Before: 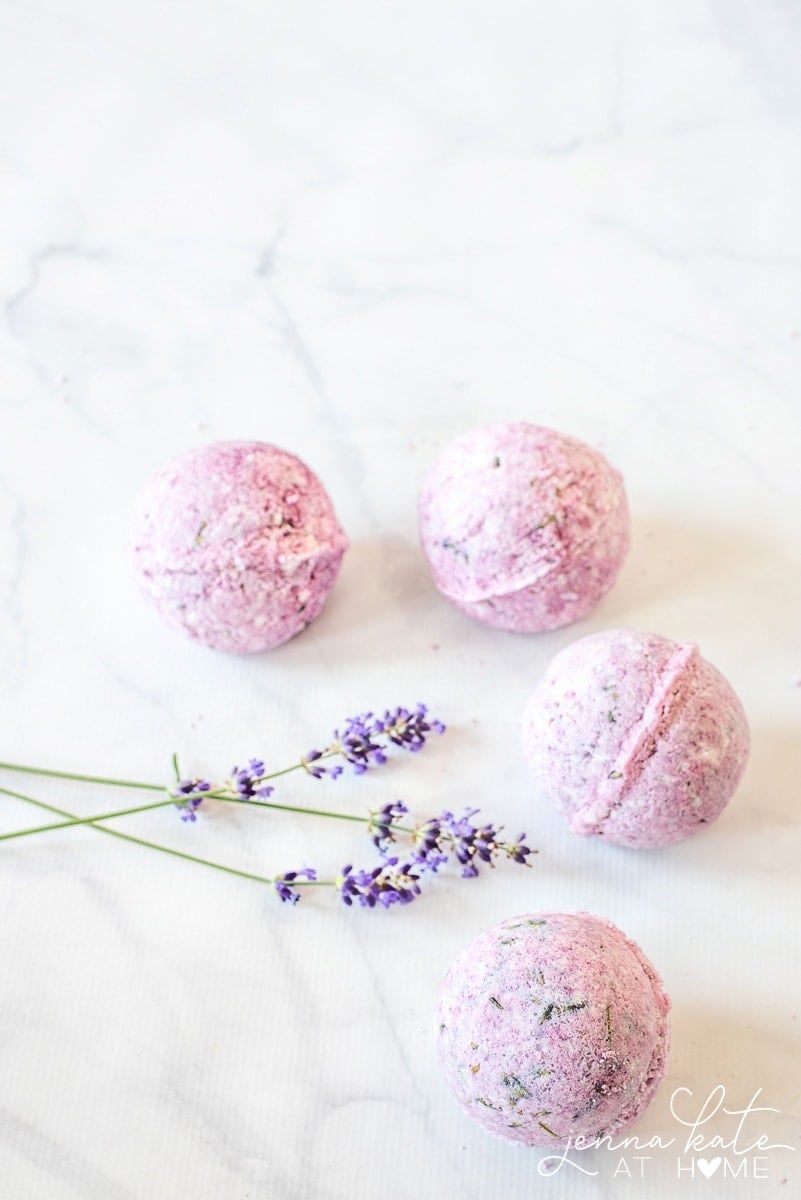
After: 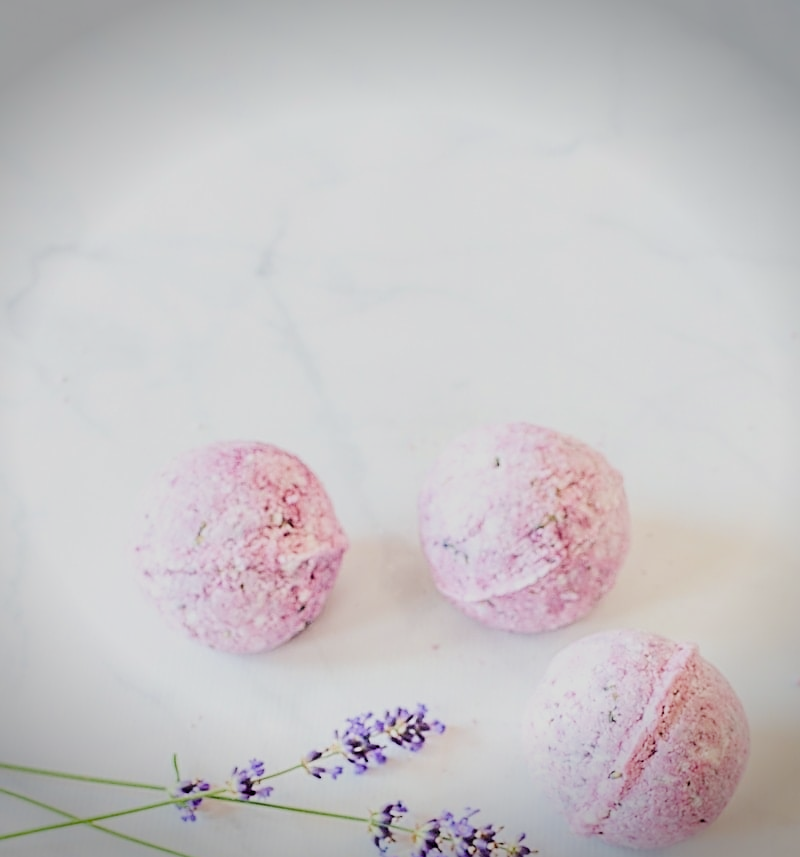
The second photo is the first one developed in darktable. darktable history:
vignetting: fall-off start 88.53%, fall-off radius 44.2%, saturation 0.376, width/height ratio 1.161
sharpen: on, module defaults
exposure: exposure 0.2 EV, compensate highlight preservation false
crop: bottom 28.576%
filmic rgb: black relative exposure -7.65 EV, white relative exposure 4.56 EV, hardness 3.61
